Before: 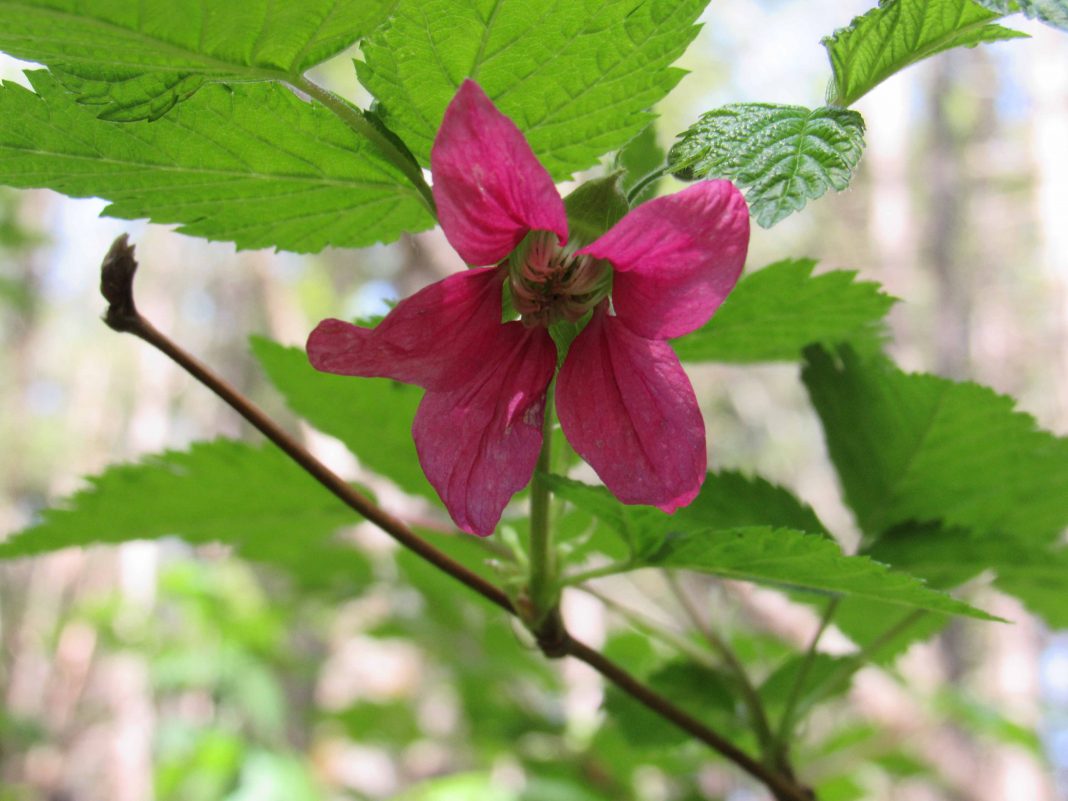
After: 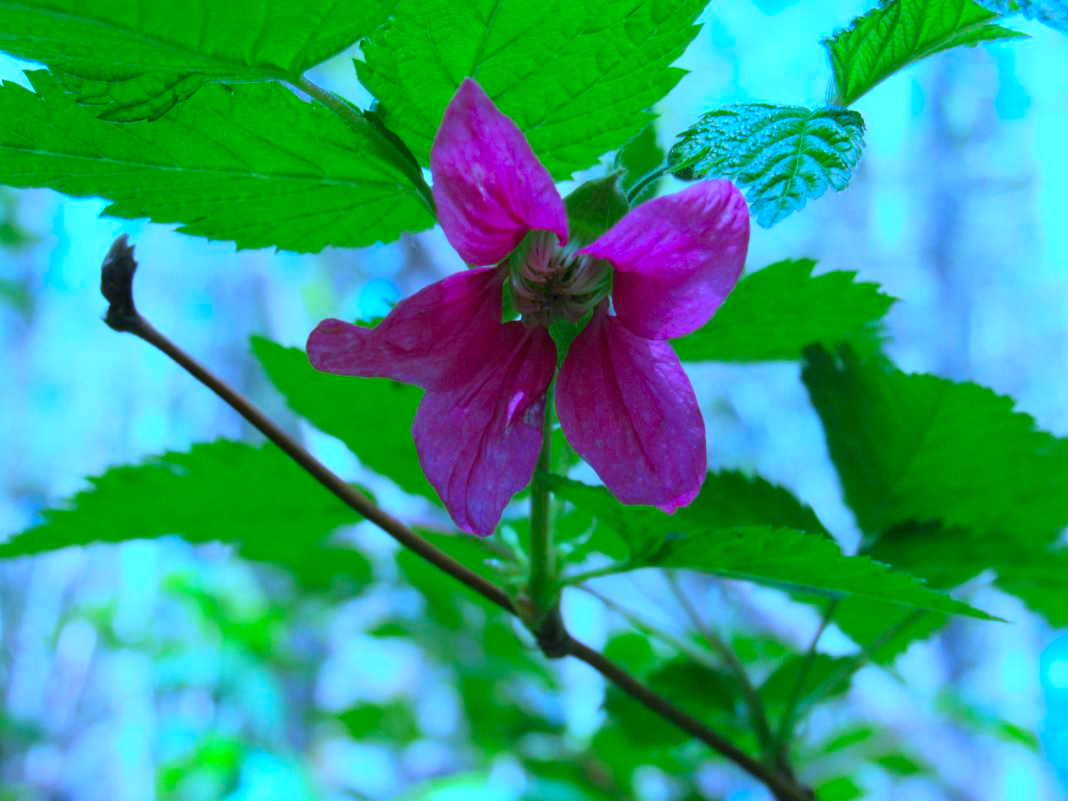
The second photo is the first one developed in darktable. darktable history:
tone equalizer: on, module defaults
white balance: red 0.766, blue 1.537
color correction: highlights a* -7.33, highlights b* 1.26, shadows a* -3.55, saturation 1.4
